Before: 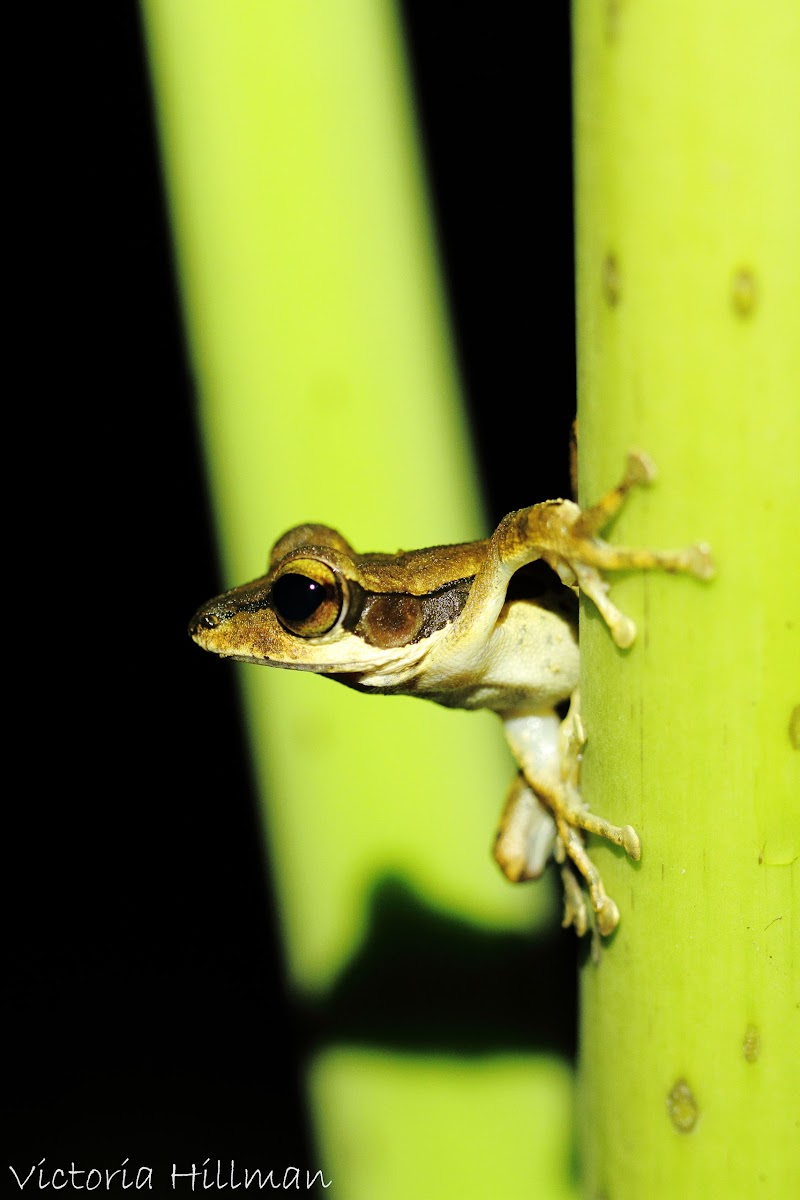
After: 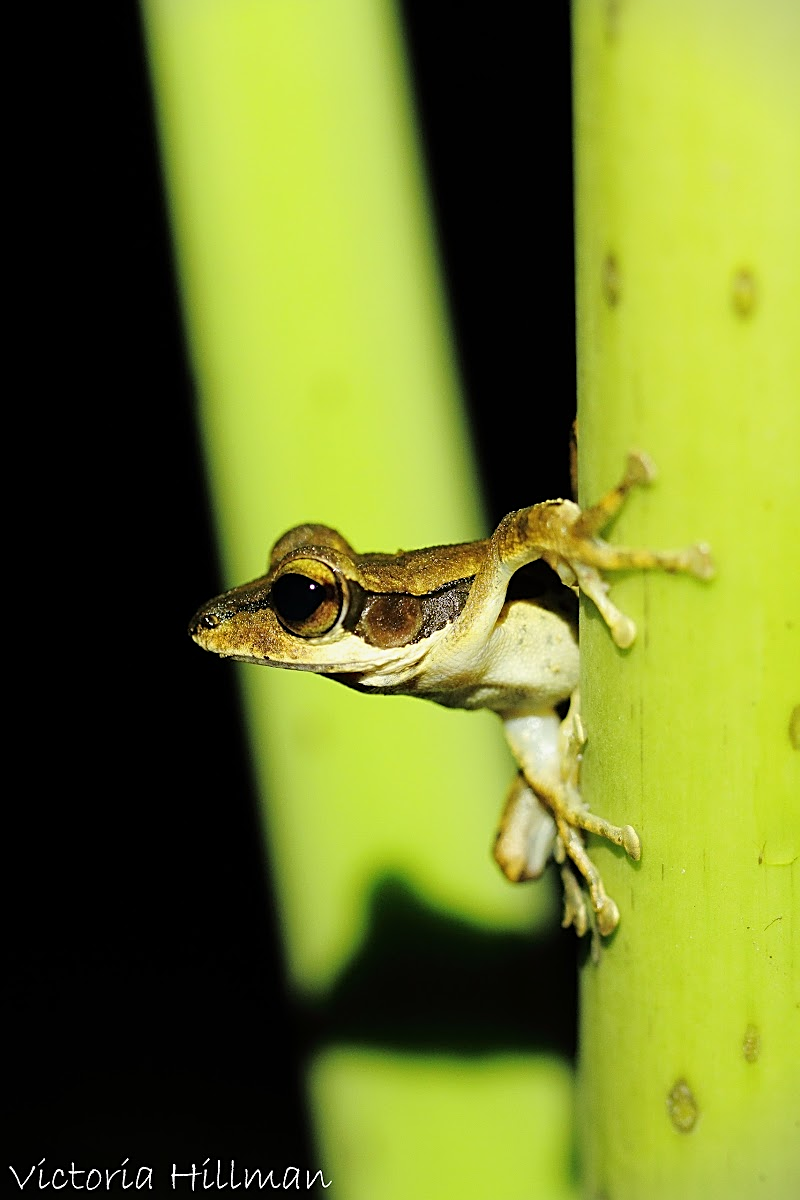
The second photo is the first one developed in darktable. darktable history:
sharpen: on, module defaults
exposure: exposure -0.108 EV, compensate exposure bias true, compensate highlight preservation false
vignetting: fall-off start 100.21%, brightness -0.449, saturation -0.691
